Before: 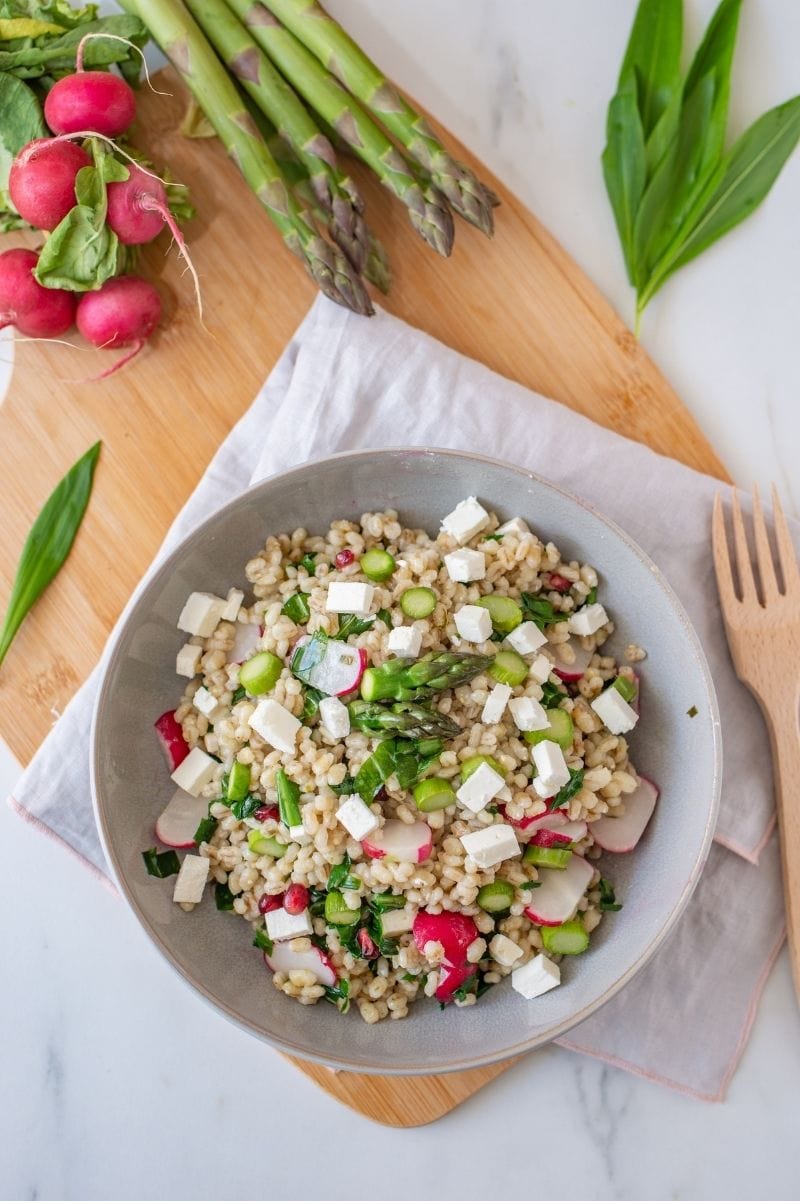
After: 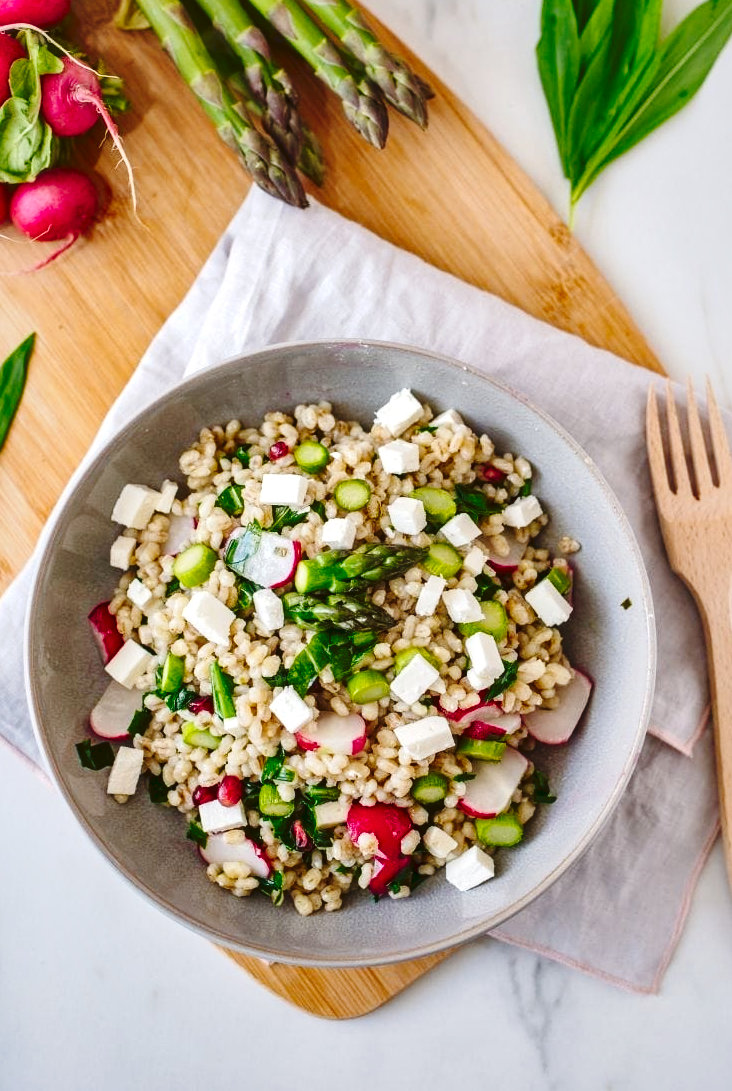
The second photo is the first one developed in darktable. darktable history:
local contrast: mode bilateral grid, contrast 26, coarseness 60, detail 151%, midtone range 0.2
crop and rotate: left 8.434%, top 9.129%
contrast brightness saturation: contrast 0.116, brightness -0.117, saturation 0.2
tone curve: curves: ch0 [(0, 0) (0.003, 0.09) (0.011, 0.095) (0.025, 0.097) (0.044, 0.108) (0.069, 0.117) (0.1, 0.129) (0.136, 0.151) (0.177, 0.185) (0.224, 0.229) (0.277, 0.299) (0.335, 0.379) (0.399, 0.469) (0.468, 0.55) (0.543, 0.629) (0.623, 0.702) (0.709, 0.775) (0.801, 0.85) (0.898, 0.91) (1, 1)], preserve colors none
